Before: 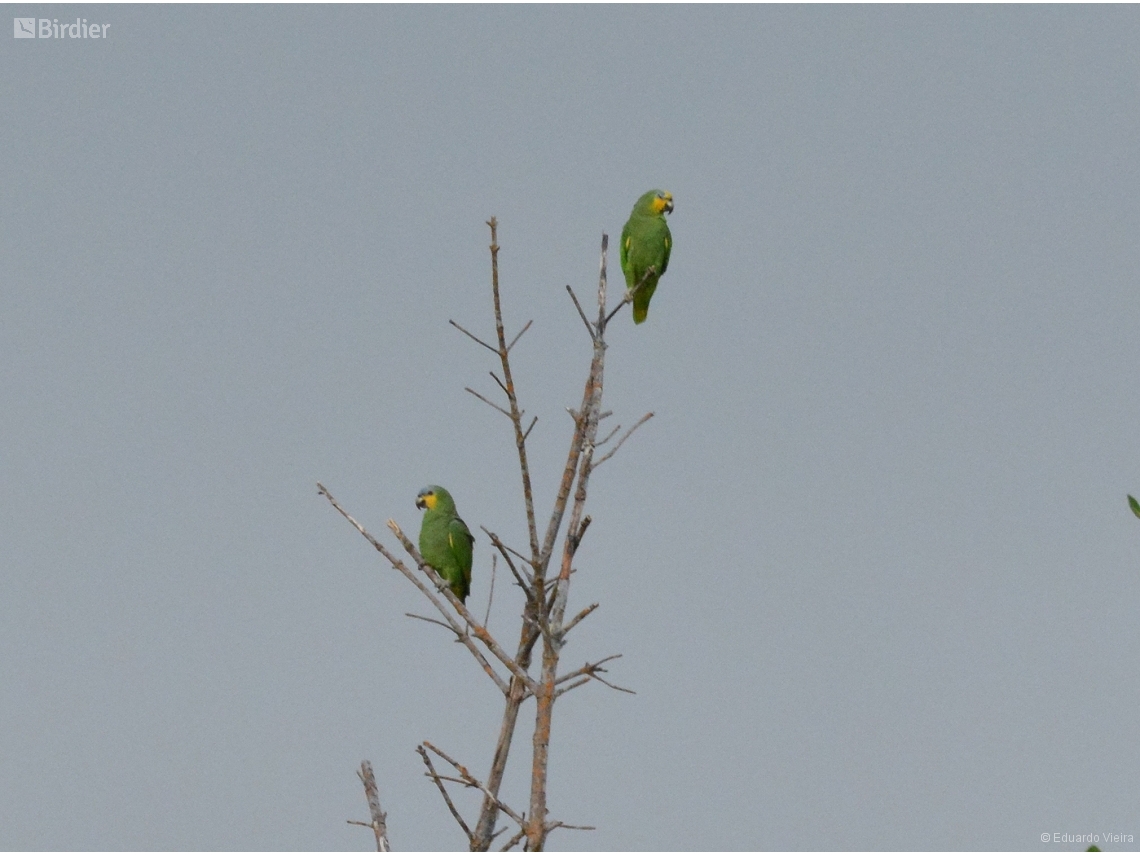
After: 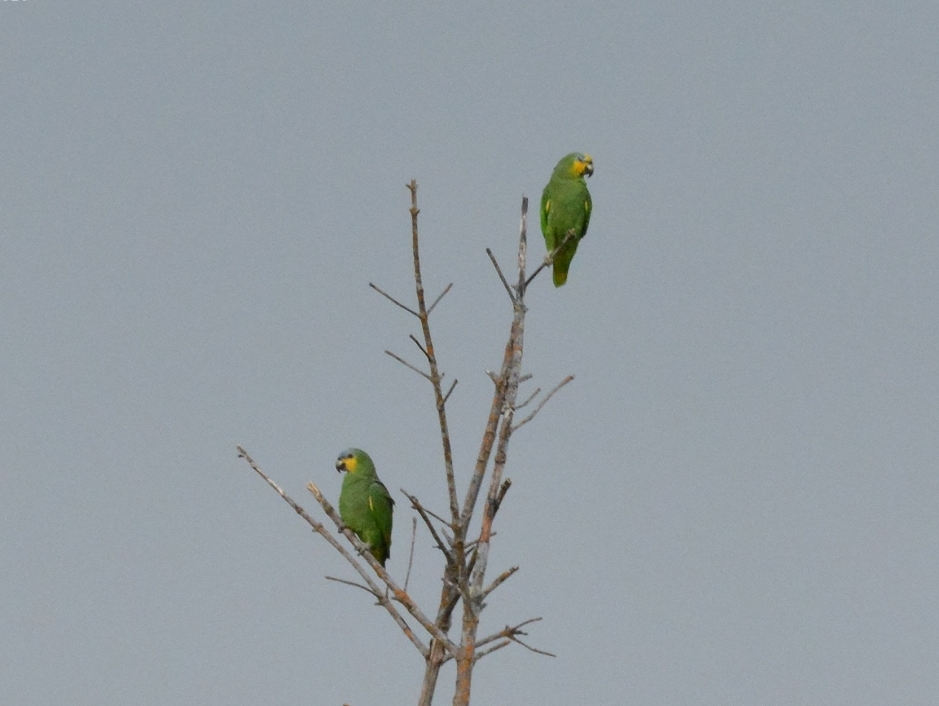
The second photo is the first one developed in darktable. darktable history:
crop and rotate: left 7.064%, top 4.373%, right 10.512%, bottom 12.951%
